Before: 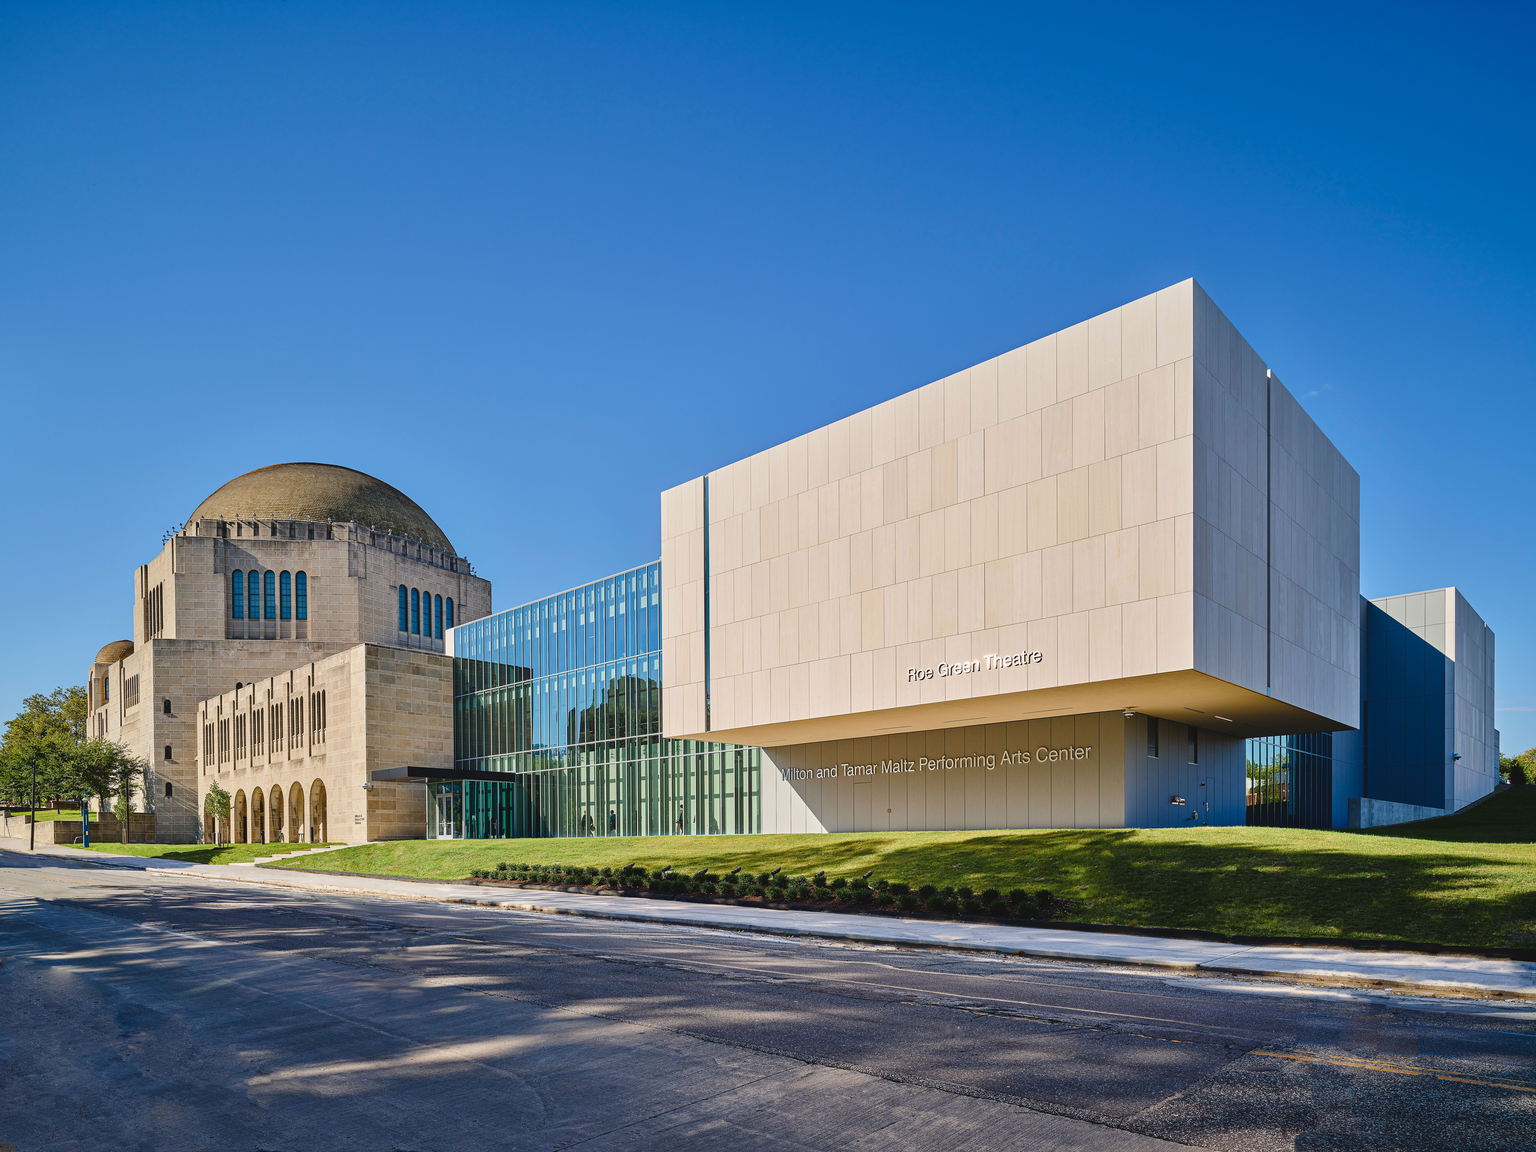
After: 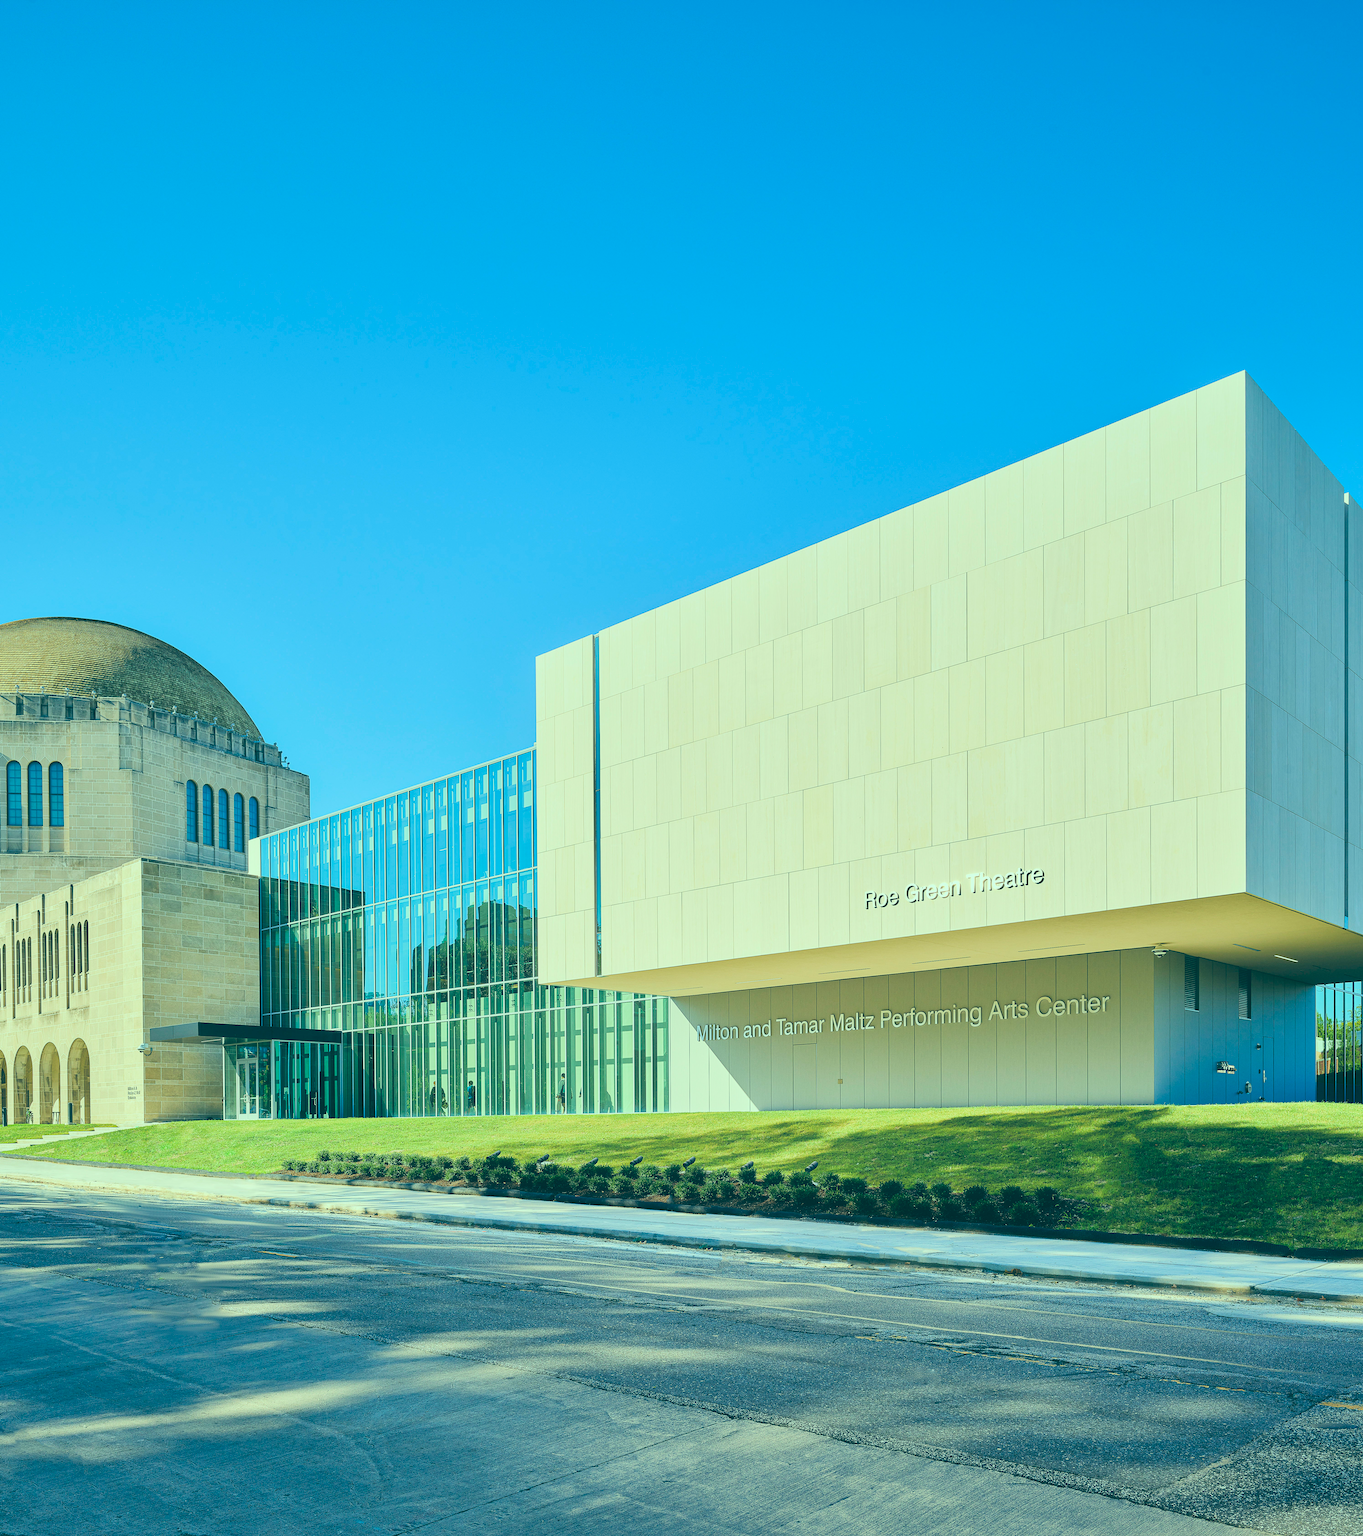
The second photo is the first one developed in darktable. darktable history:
color correction: highlights a* -20.08, highlights b* 9.8, shadows a* -20.4, shadows b* -10.76
crop: left 16.899%, right 16.556%
contrast equalizer: y [[0.5, 0.488, 0.462, 0.461, 0.491, 0.5], [0.5 ×6], [0.5 ×6], [0 ×6], [0 ×6]]
global tonemap: drago (0.7, 100)
